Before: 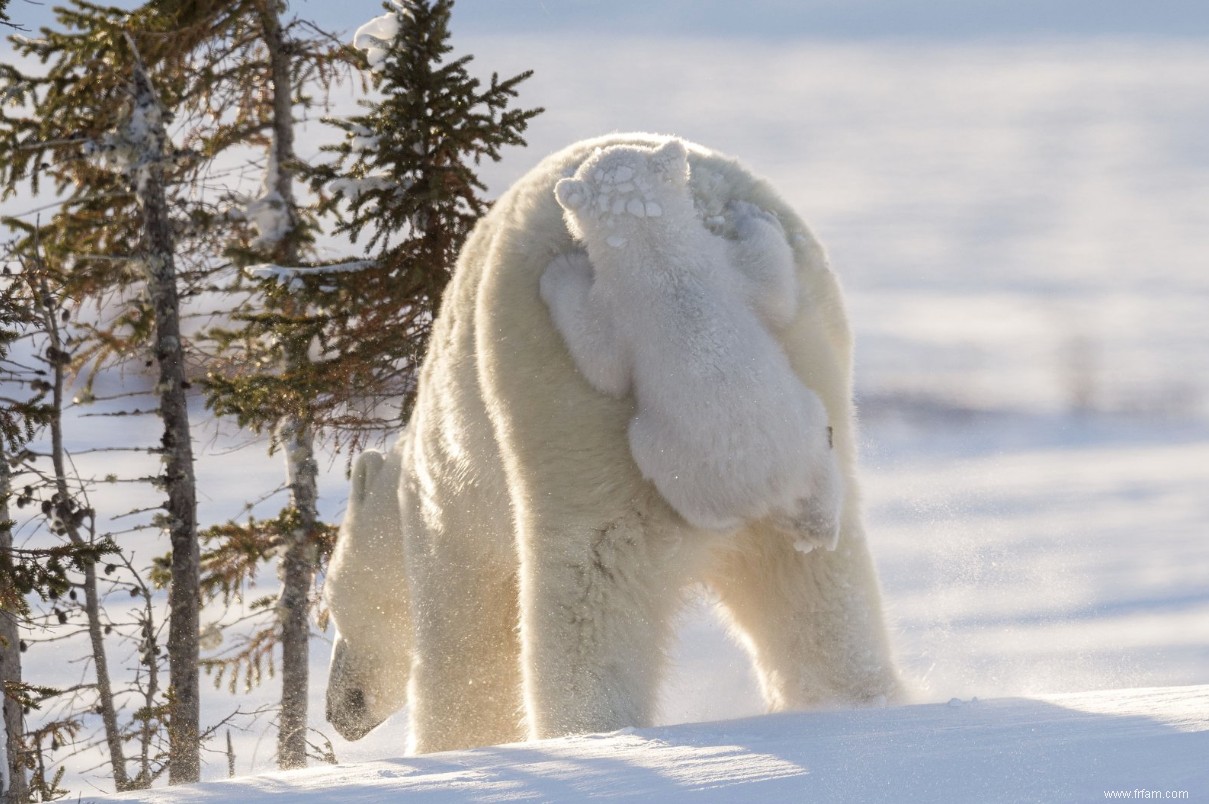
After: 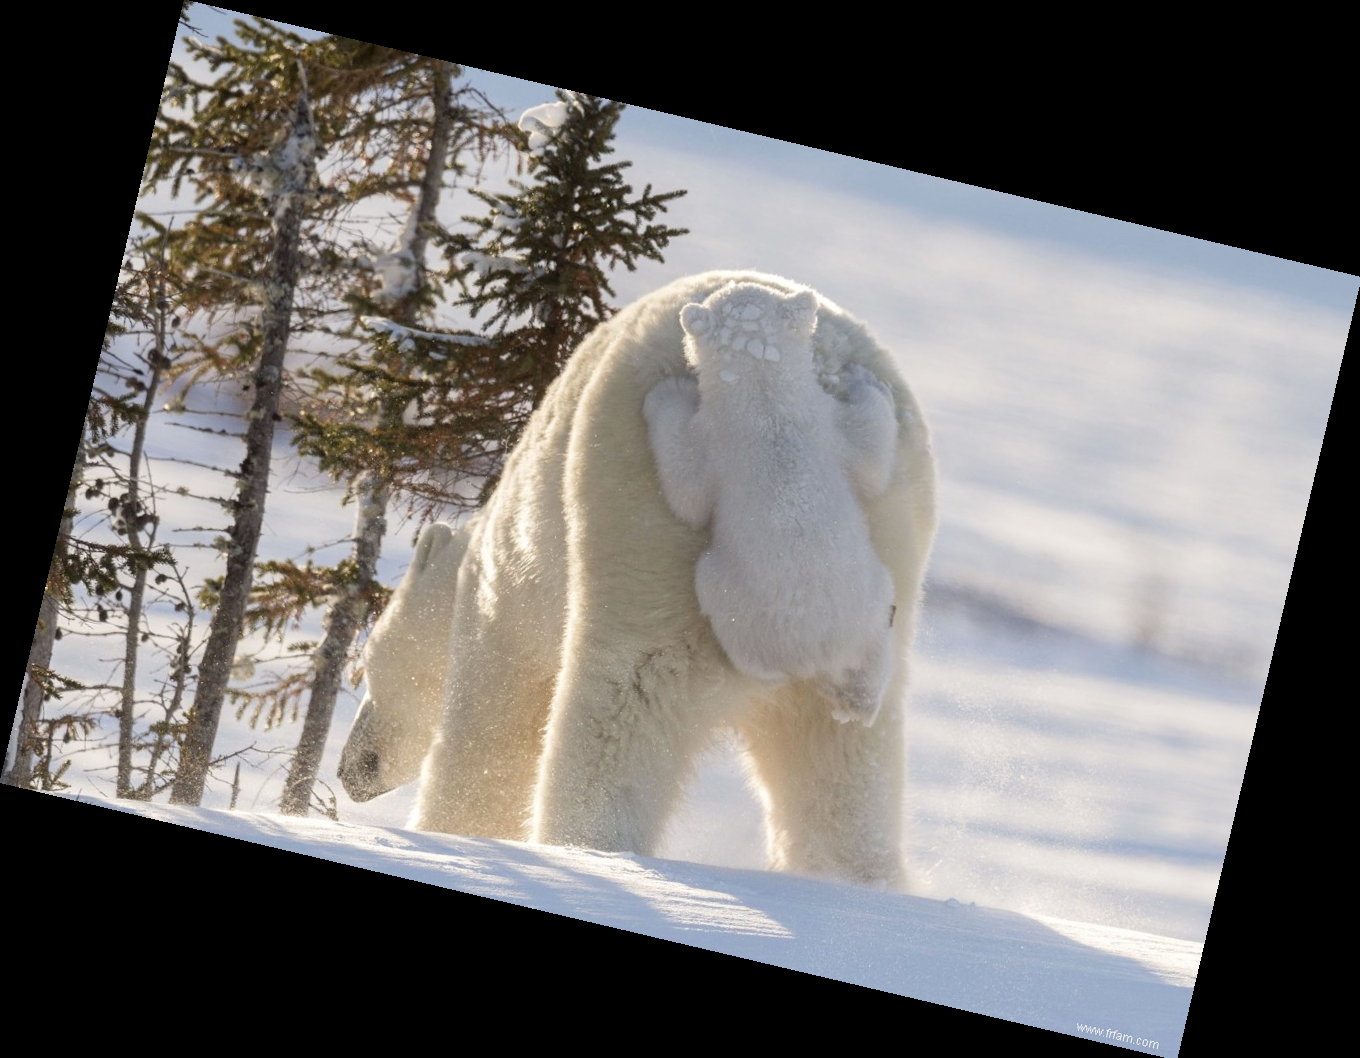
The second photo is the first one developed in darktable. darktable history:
color balance: mode lift, gamma, gain (sRGB)
rotate and perspective: rotation 13.27°, automatic cropping off
